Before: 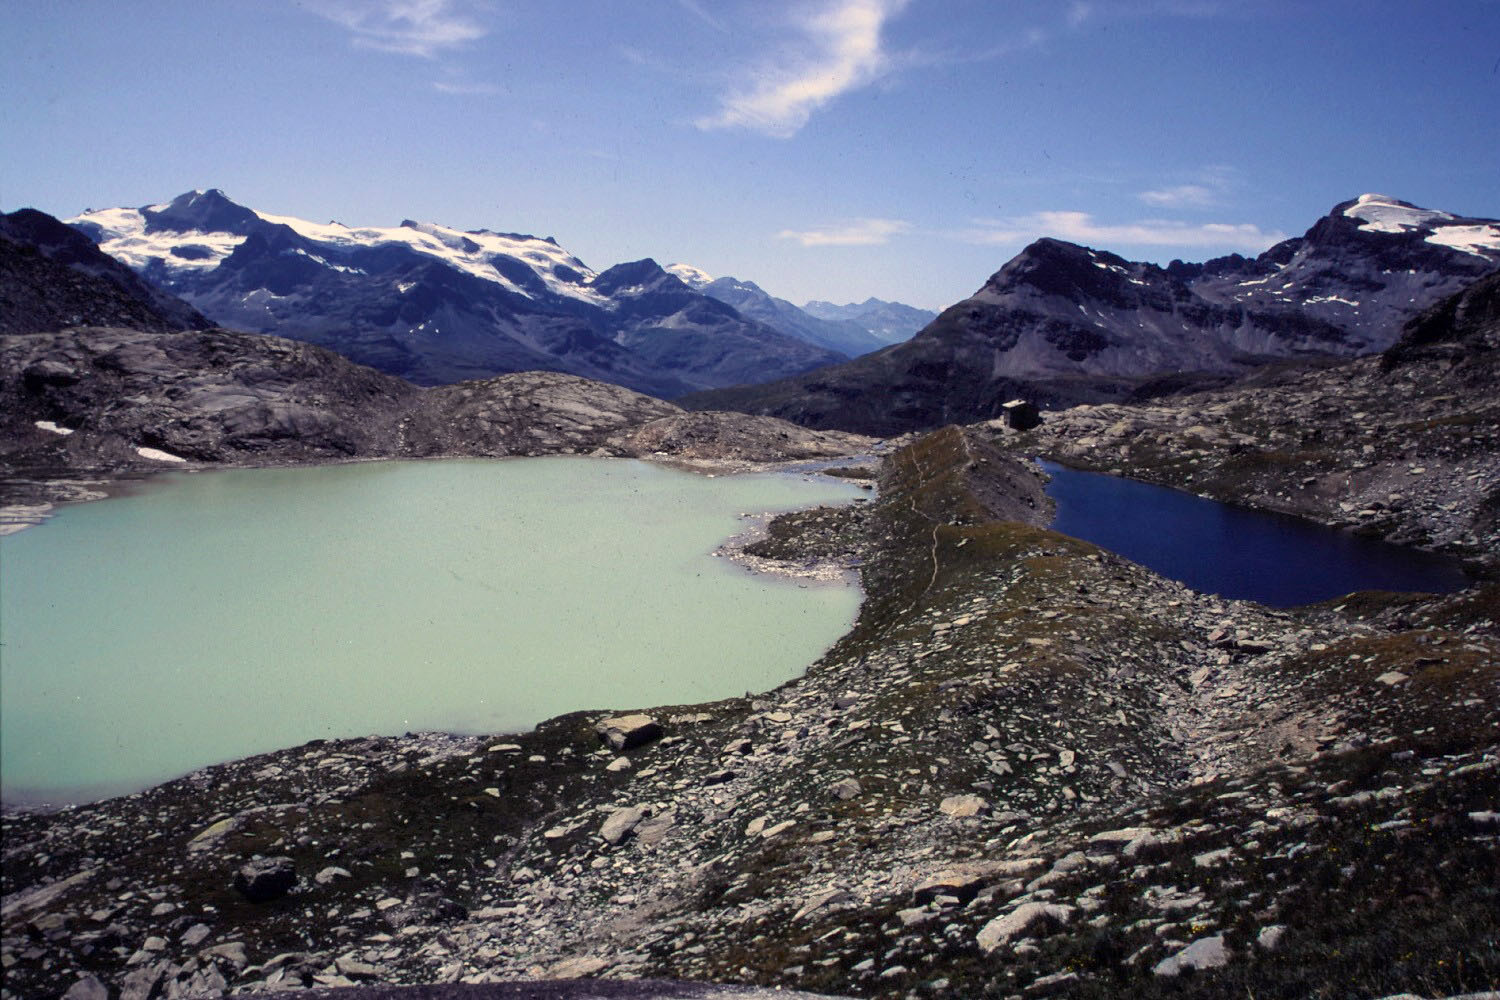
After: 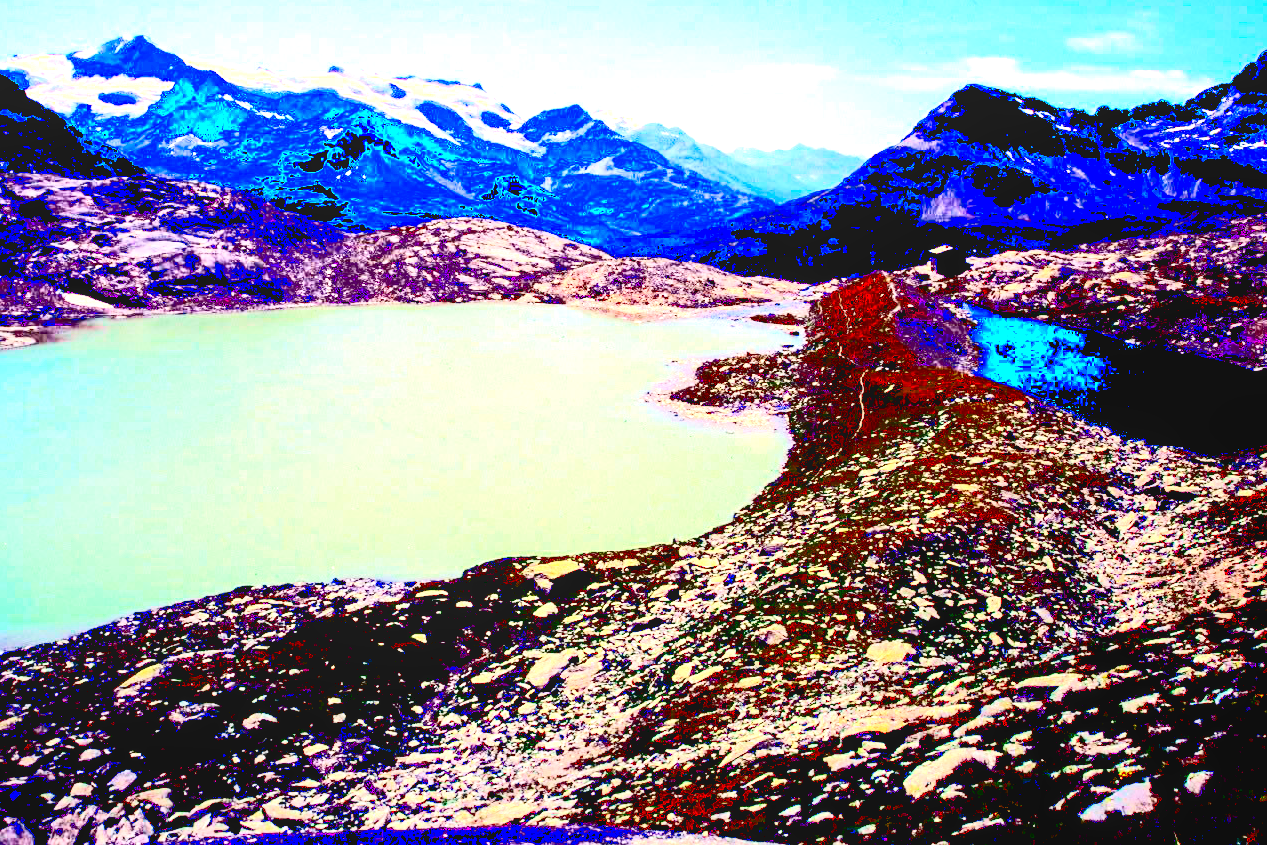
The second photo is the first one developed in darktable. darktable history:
velvia: on, module defaults
crop and rotate: left 4.872%, top 15.467%, right 10.657%
local contrast: detail 116%
contrast brightness saturation: contrast 0.75, brightness -0.987, saturation 0.994
exposure: black level correction 0.014, exposure 1.783 EV, compensate highlight preservation false
levels: levels [0, 0.43, 0.984]
